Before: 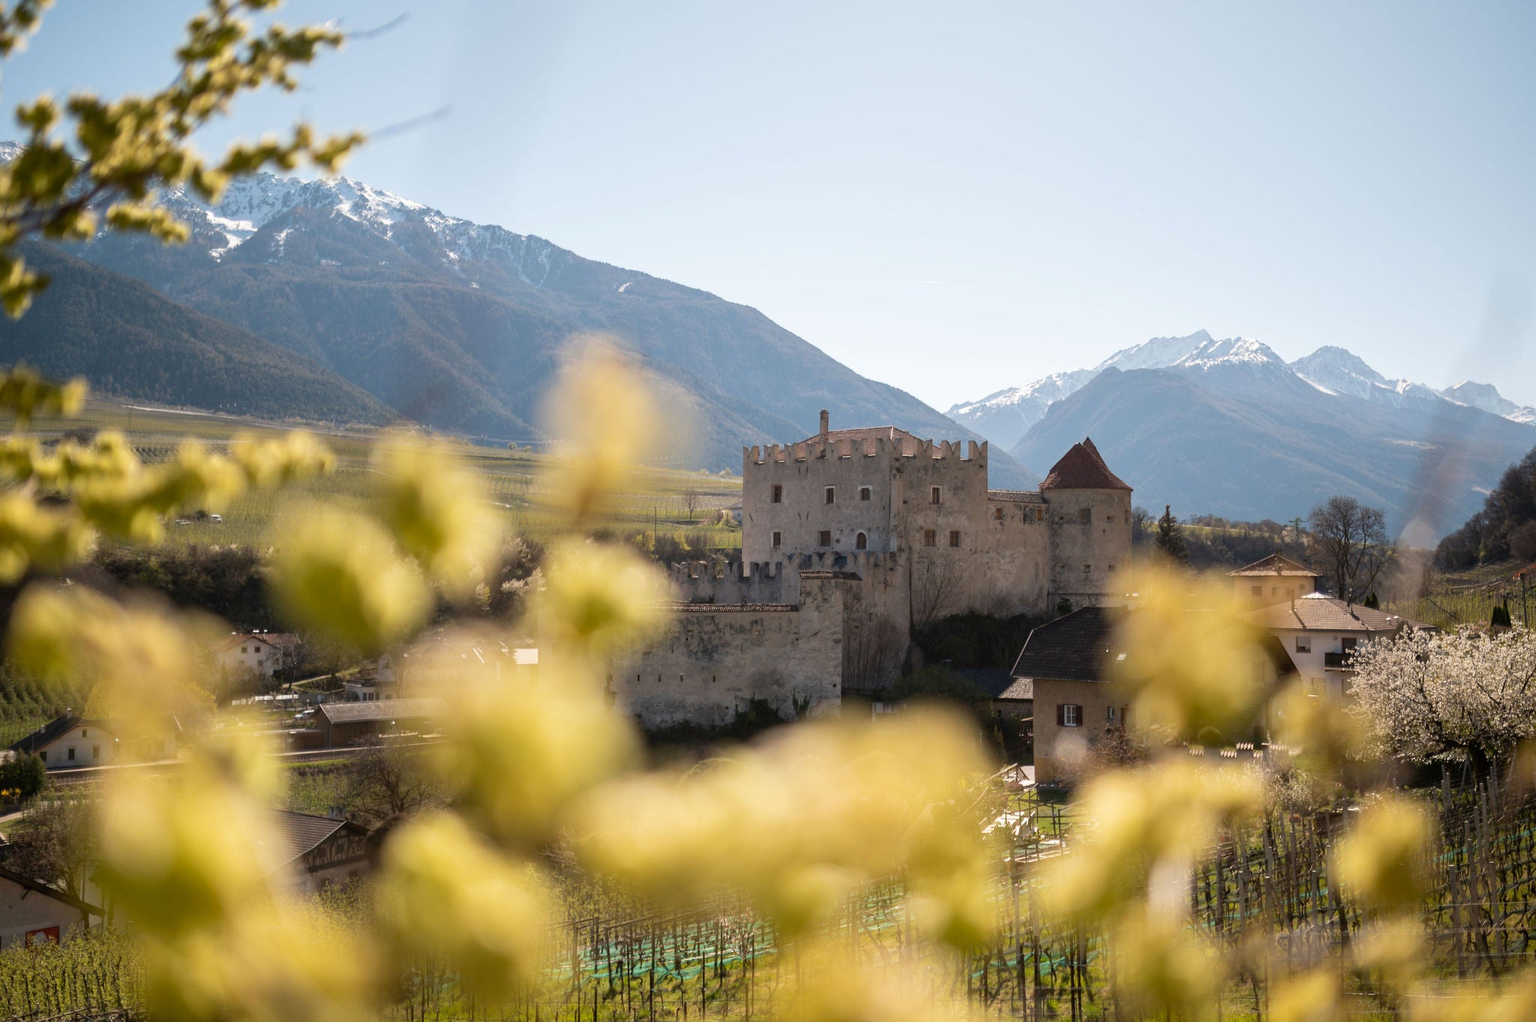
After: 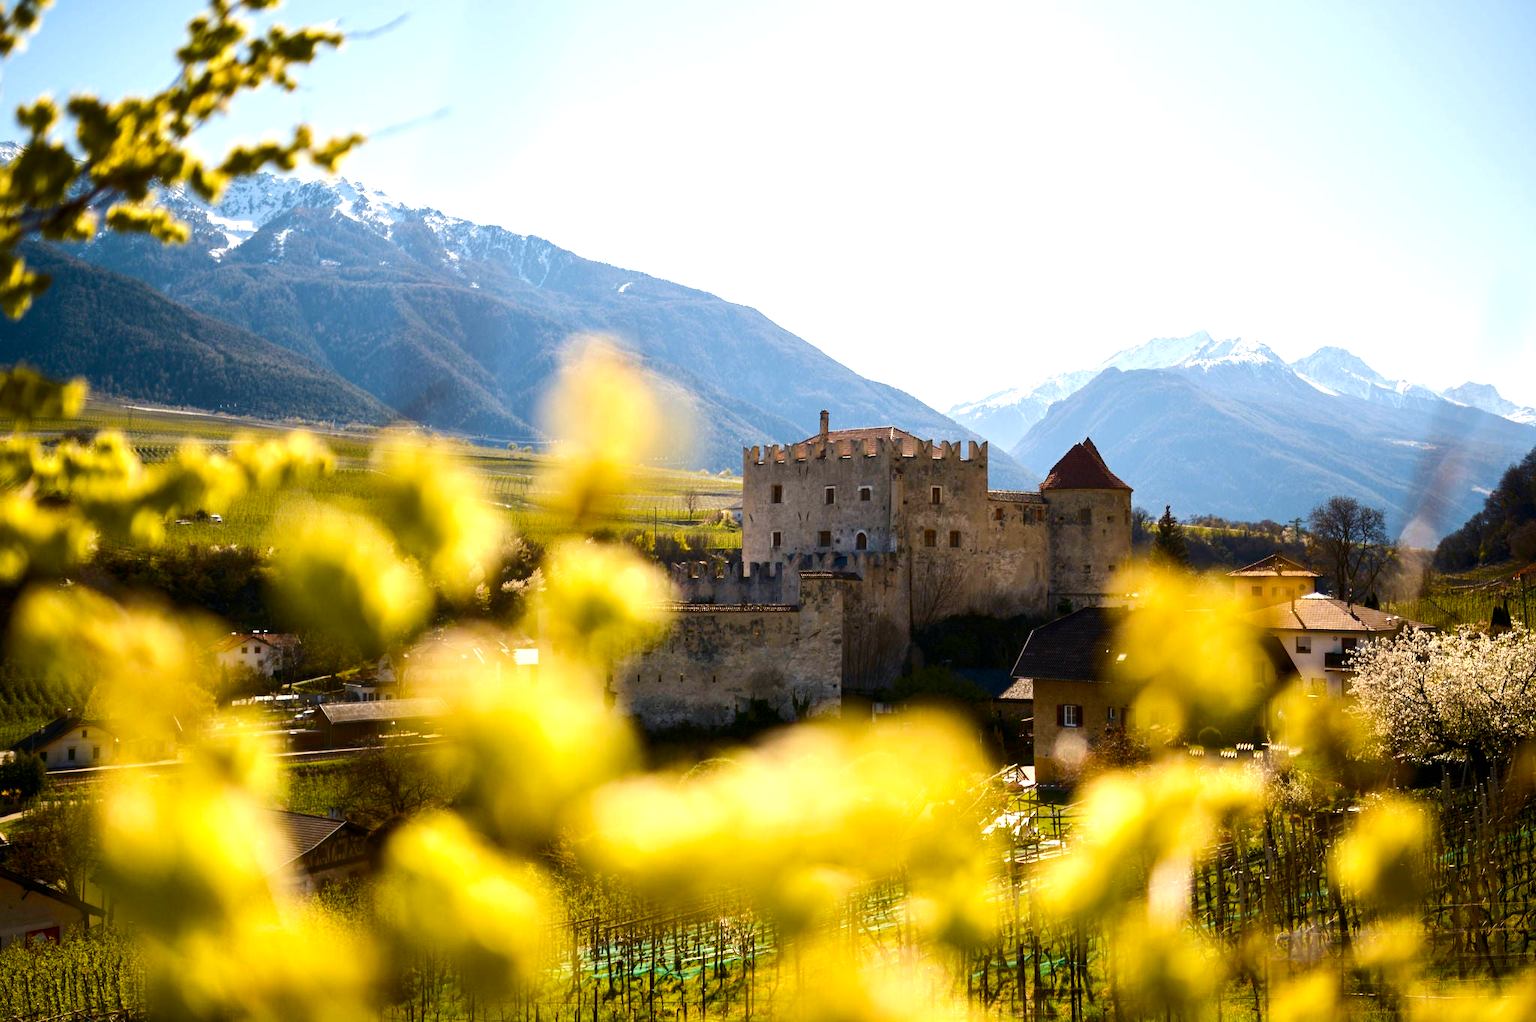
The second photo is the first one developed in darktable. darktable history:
color balance rgb: global offset › luminance -0.37%, perceptual saturation grading › highlights -17.77%, perceptual saturation grading › mid-tones 33.1%, perceptual saturation grading › shadows 50.52%, perceptual brilliance grading › highlights 20%, perceptual brilliance grading › mid-tones 20%, perceptual brilliance grading › shadows -20%, global vibrance 50%
tone curve: curves: ch0 [(0, 0) (0.227, 0.17) (0.766, 0.774) (1, 1)]; ch1 [(0, 0) (0.114, 0.127) (0.437, 0.452) (0.498, 0.495) (0.579, 0.576) (1, 1)]; ch2 [(0, 0) (0.233, 0.259) (0.493, 0.492) (0.568, 0.579) (1, 1)], color space Lab, independent channels, preserve colors none
